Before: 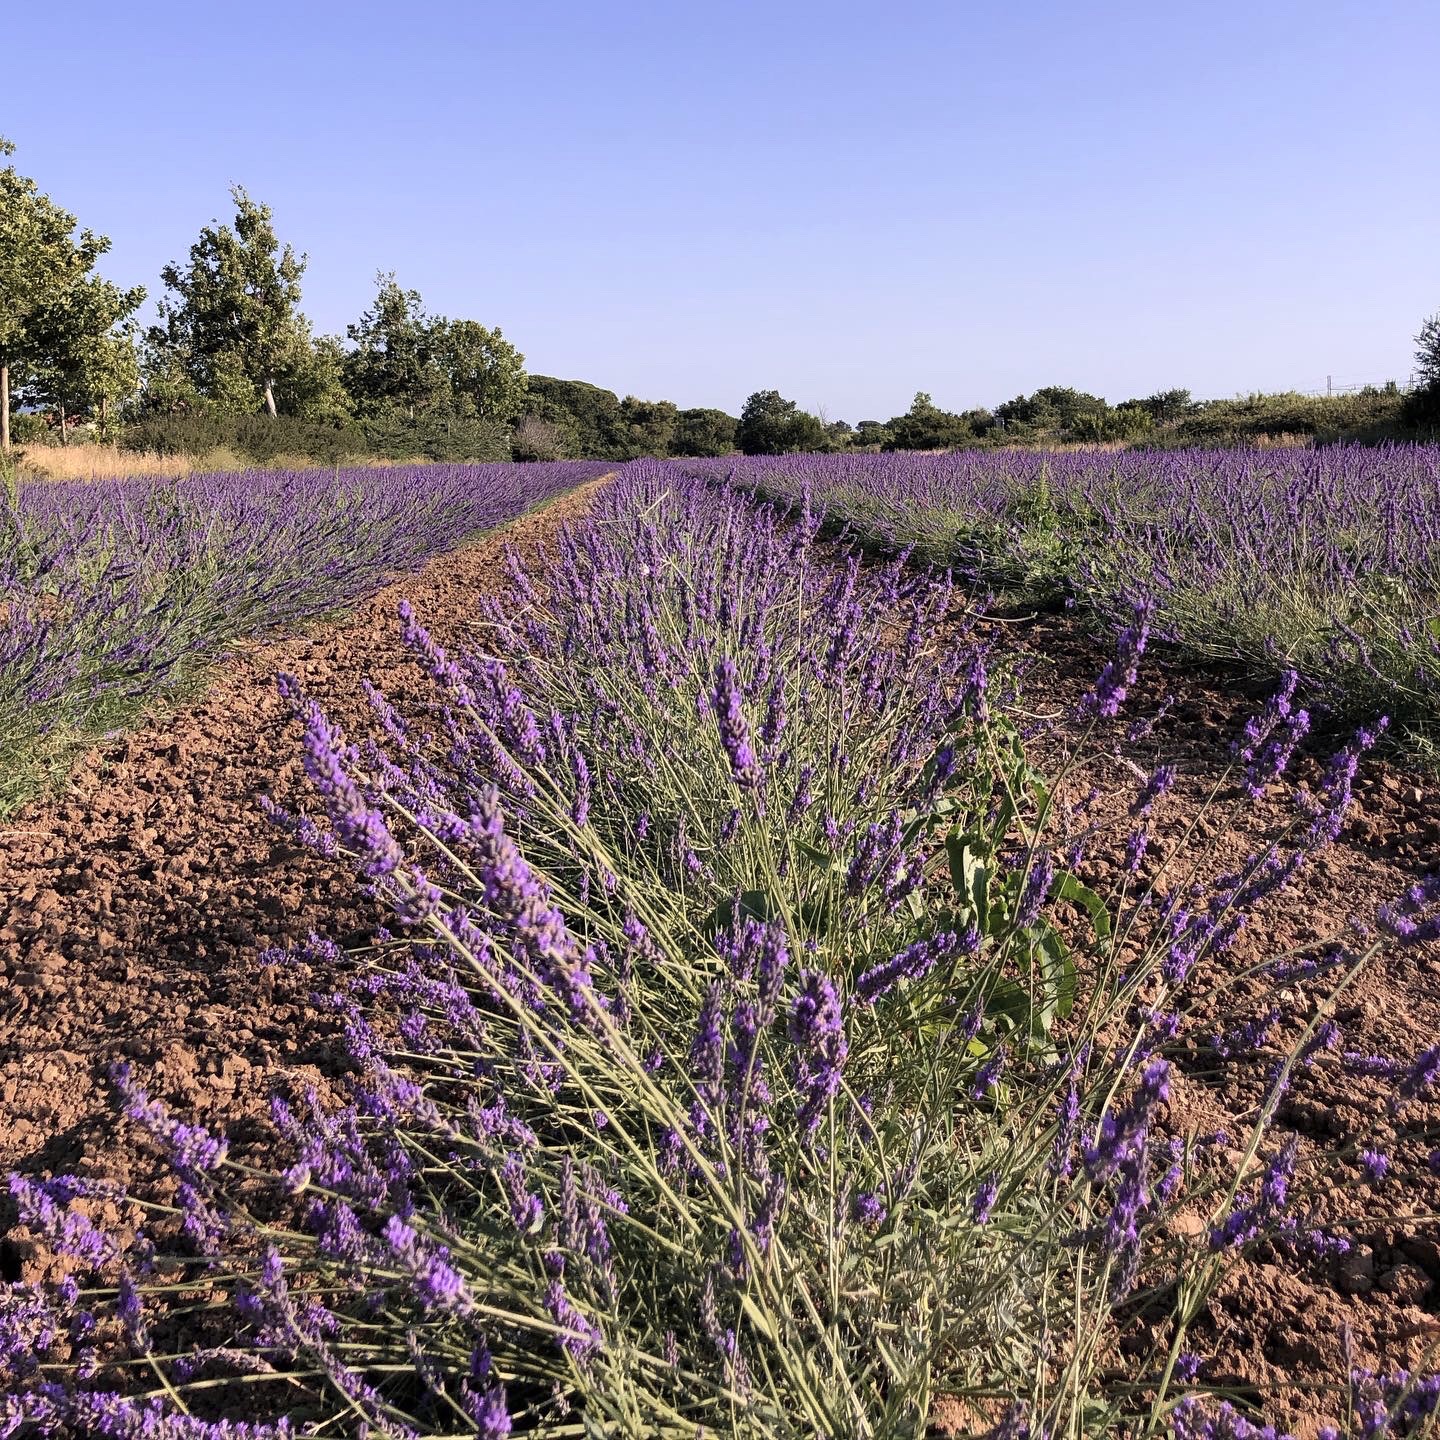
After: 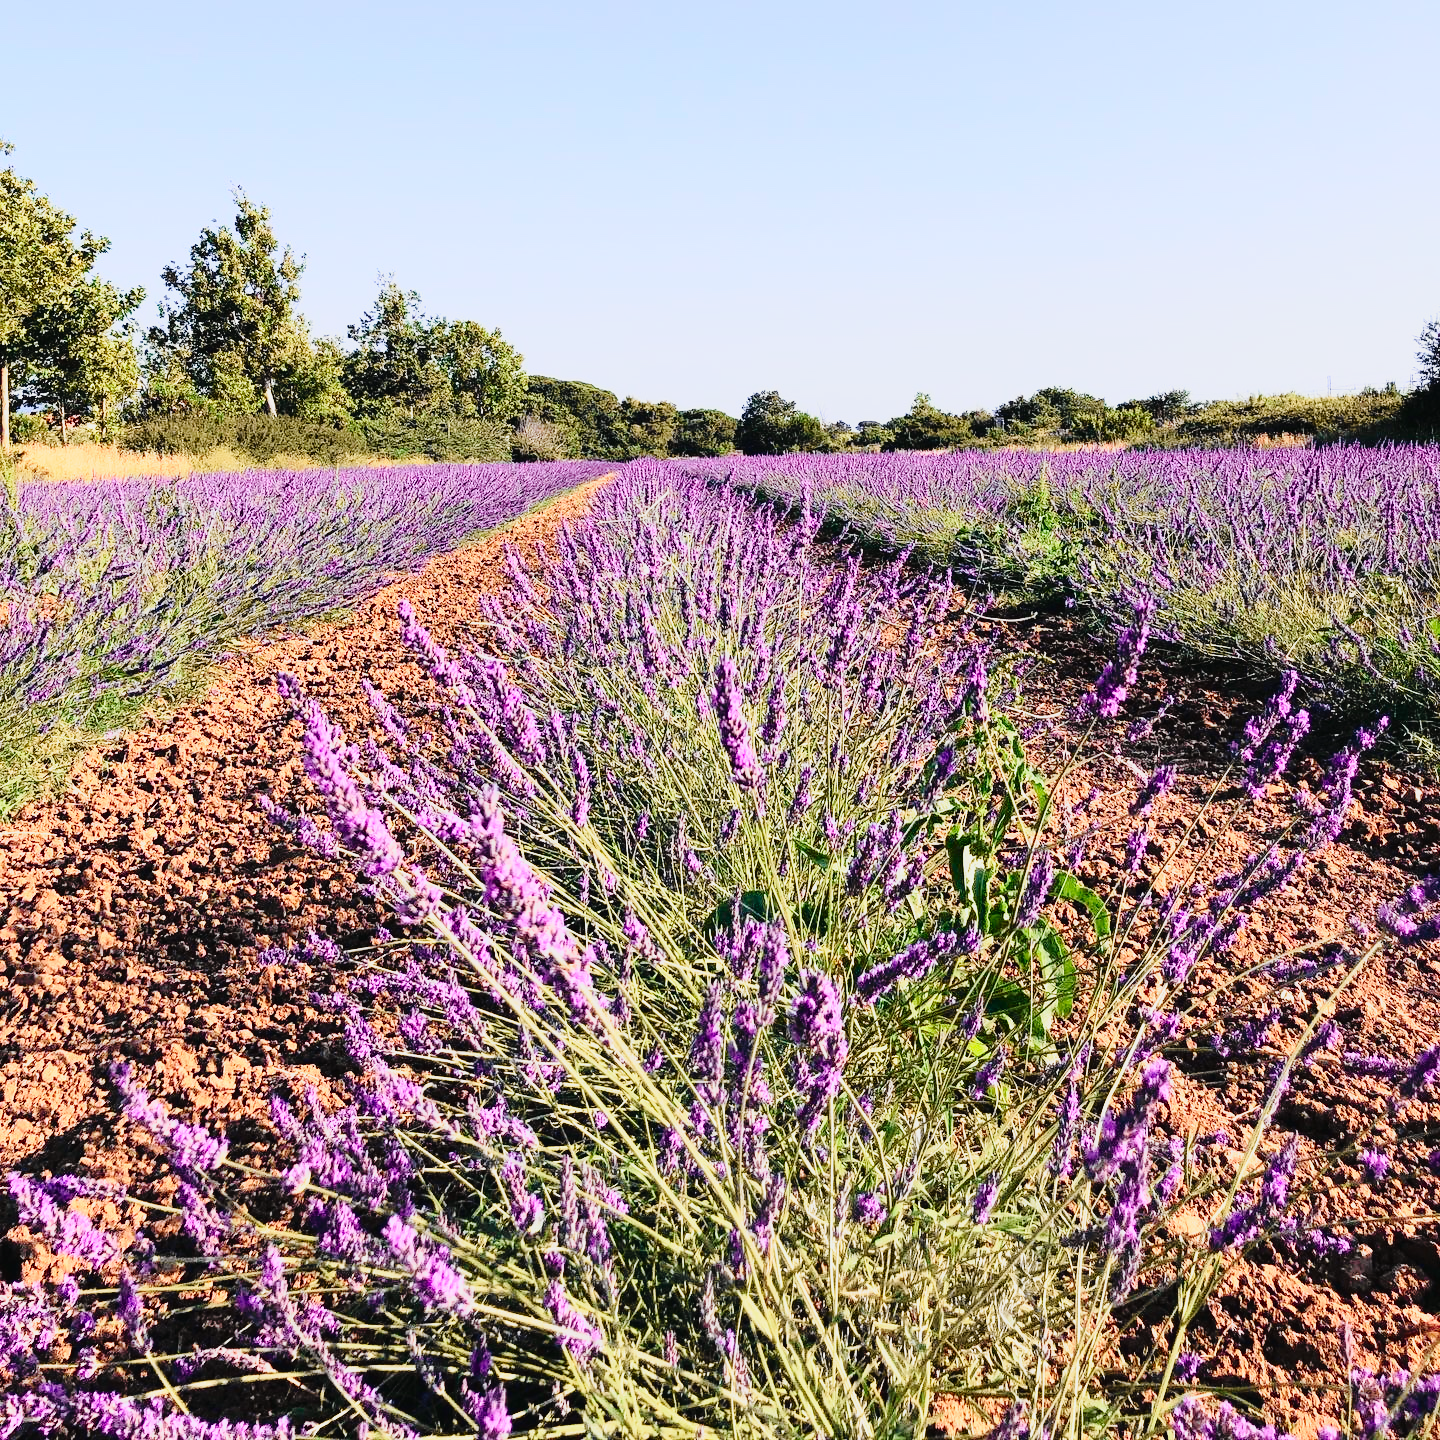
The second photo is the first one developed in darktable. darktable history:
base curve: curves: ch0 [(0, 0) (0.028, 0.03) (0.121, 0.232) (0.46, 0.748) (0.859, 0.968) (1, 1)], preserve colors none
tone curve: curves: ch0 [(0, 0.022) (0.114, 0.088) (0.282, 0.316) (0.446, 0.511) (0.613, 0.693) (0.786, 0.843) (0.999, 0.949)]; ch1 [(0, 0) (0.395, 0.343) (0.463, 0.427) (0.486, 0.474) (0.503, 0.5) (0.535, 0.522) (0.555, 0.566) (0.594, 0.614) (0.755, 0.793) (1, 1)]; ch2 [(0, 0) (0.369, 0.388) (0.449, 0.431) (0.501, 0.5) (0.528, 0.517) (0.561, 0.59) (0.612, 0.646) (0.697, 0.721) (1, 1)], color space Lab, independent channels, preserve colors none
